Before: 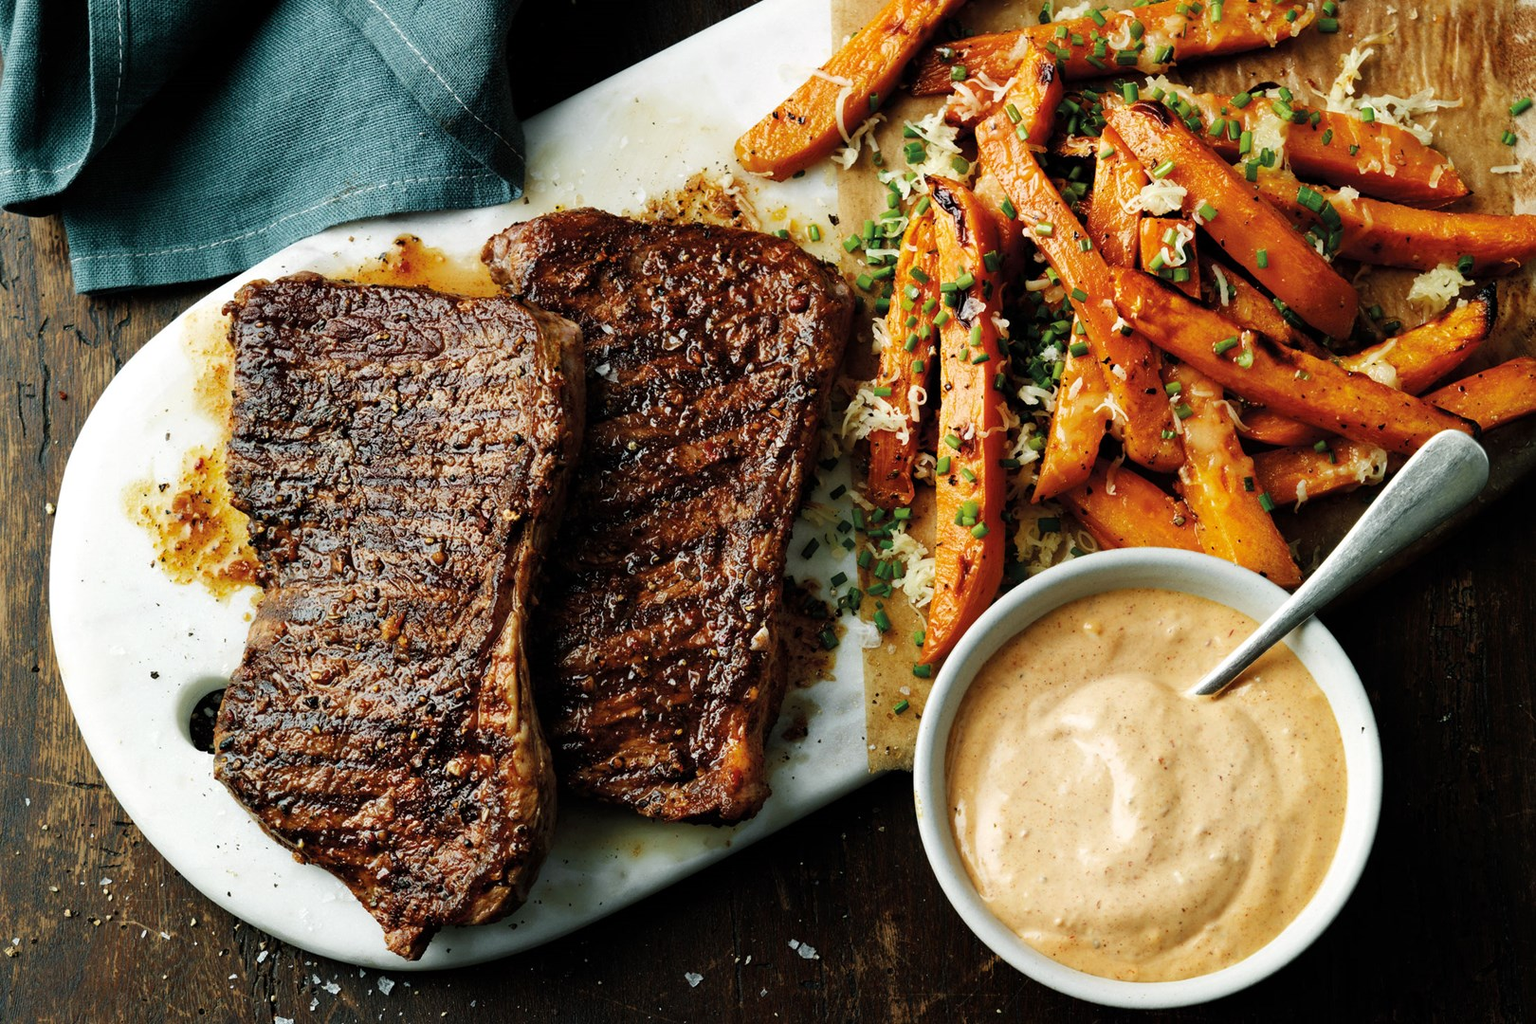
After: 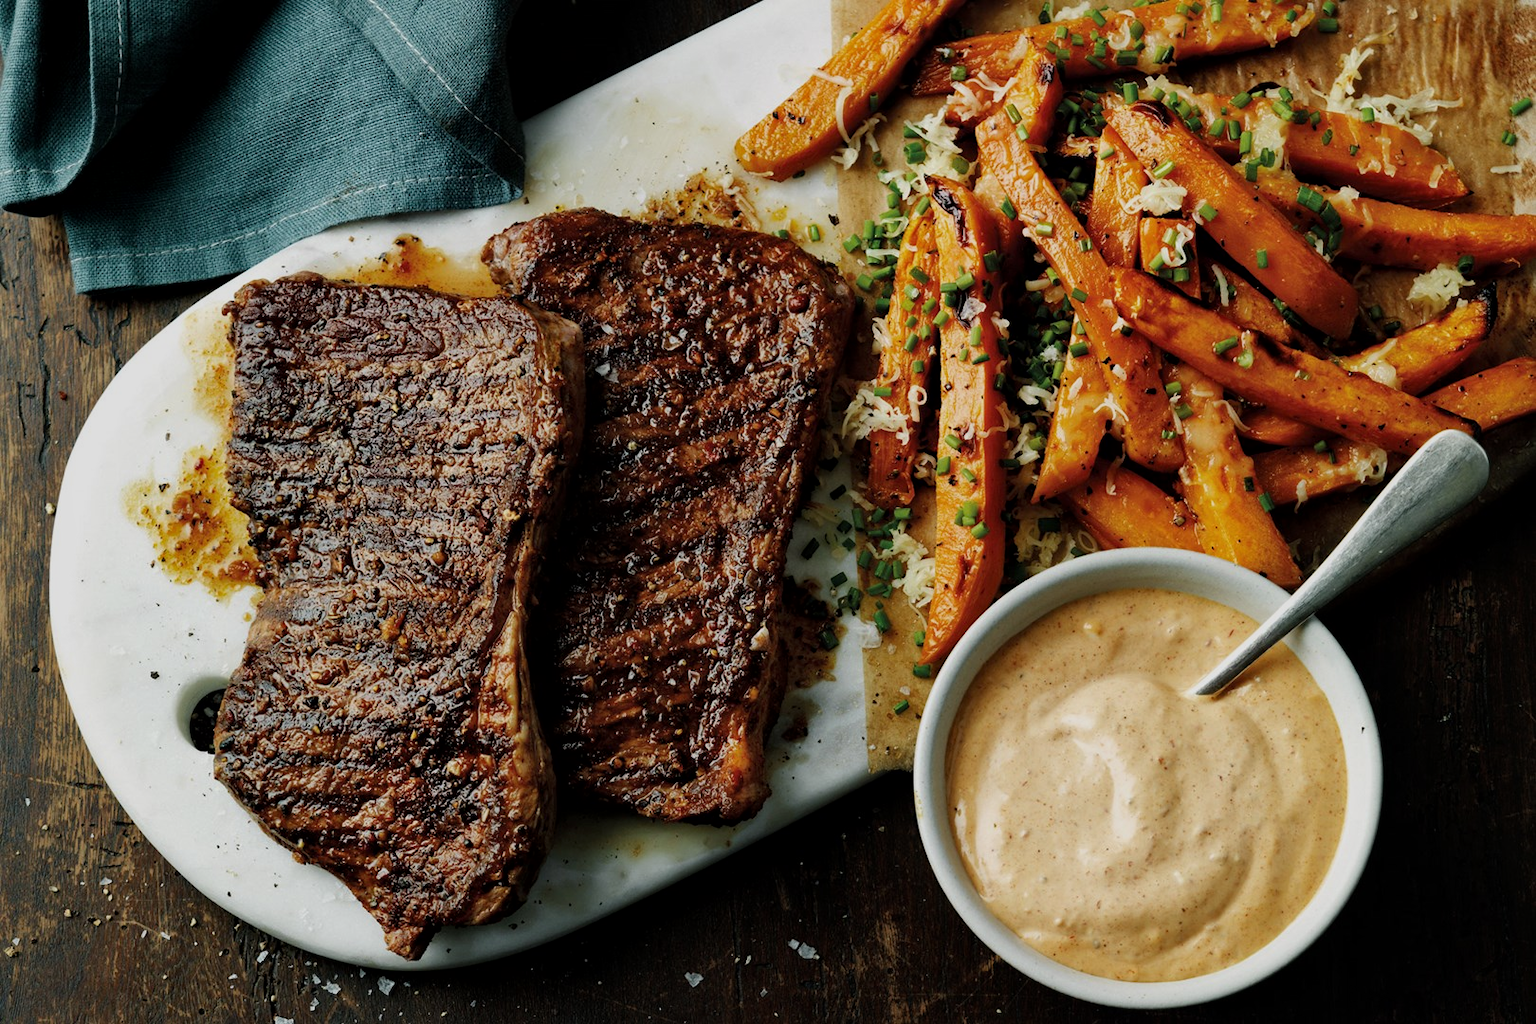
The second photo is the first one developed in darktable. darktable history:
exposure: exposure -0.486 EV, compensate exposure bias true, compensate highlight preservation false
local contrast: mode bilateral grid, contrast 20, coarseness 50, detail 119%, midtone range 0.2
